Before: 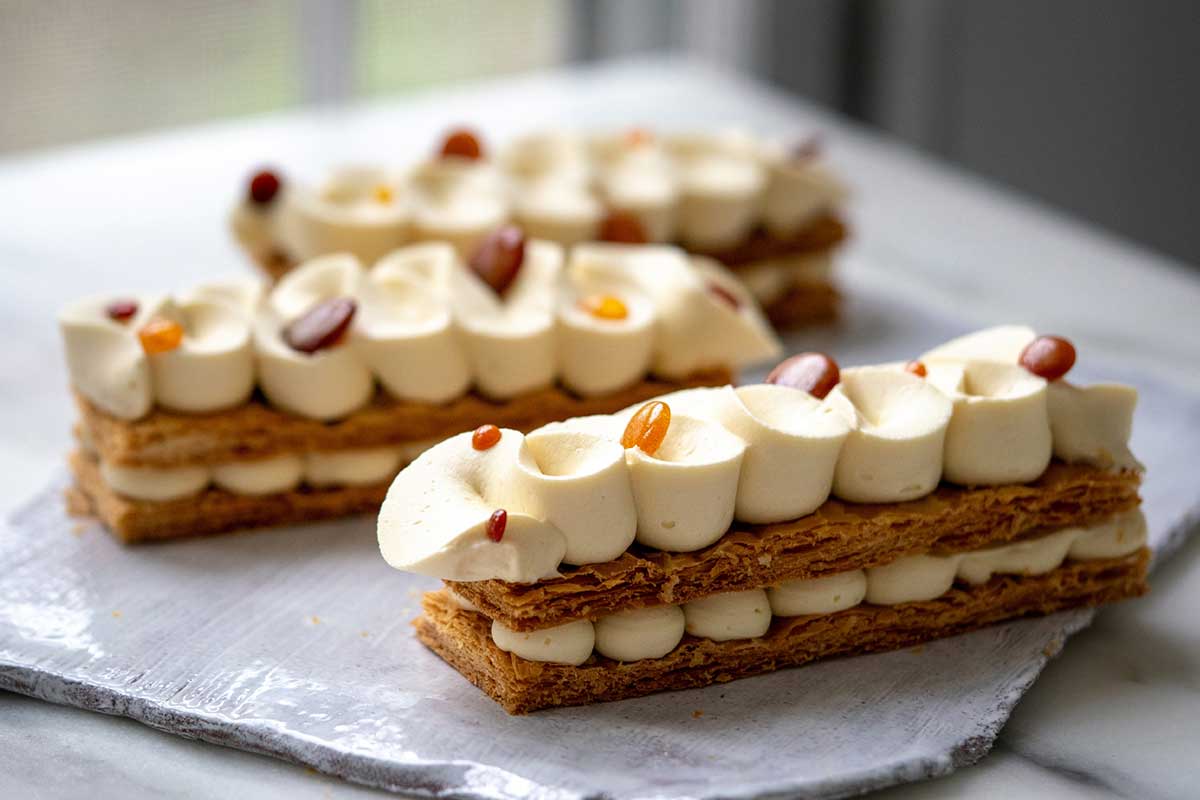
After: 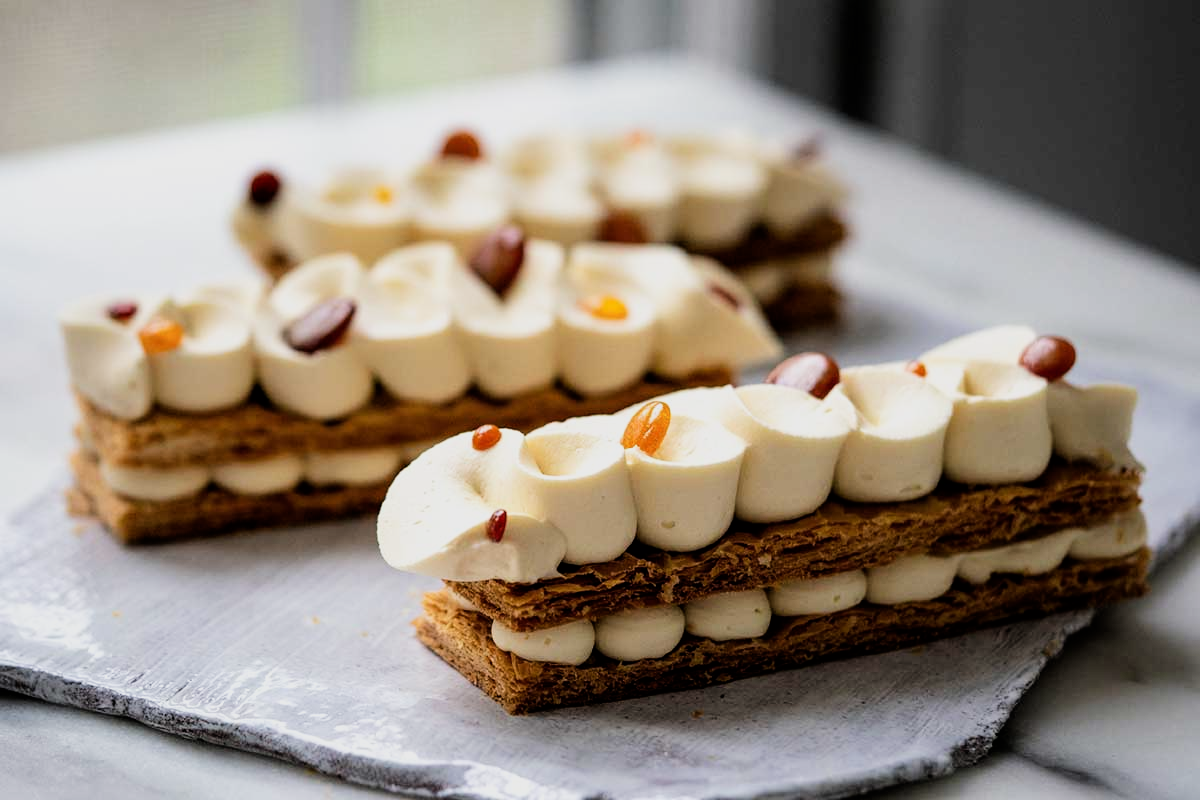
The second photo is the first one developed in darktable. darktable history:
filmic rgb: black relative exposure -5.1 EV, white relative exposure 3.55 EV, hardness 3.18, contrast 1.297, highlights saturation mix -49.12%
